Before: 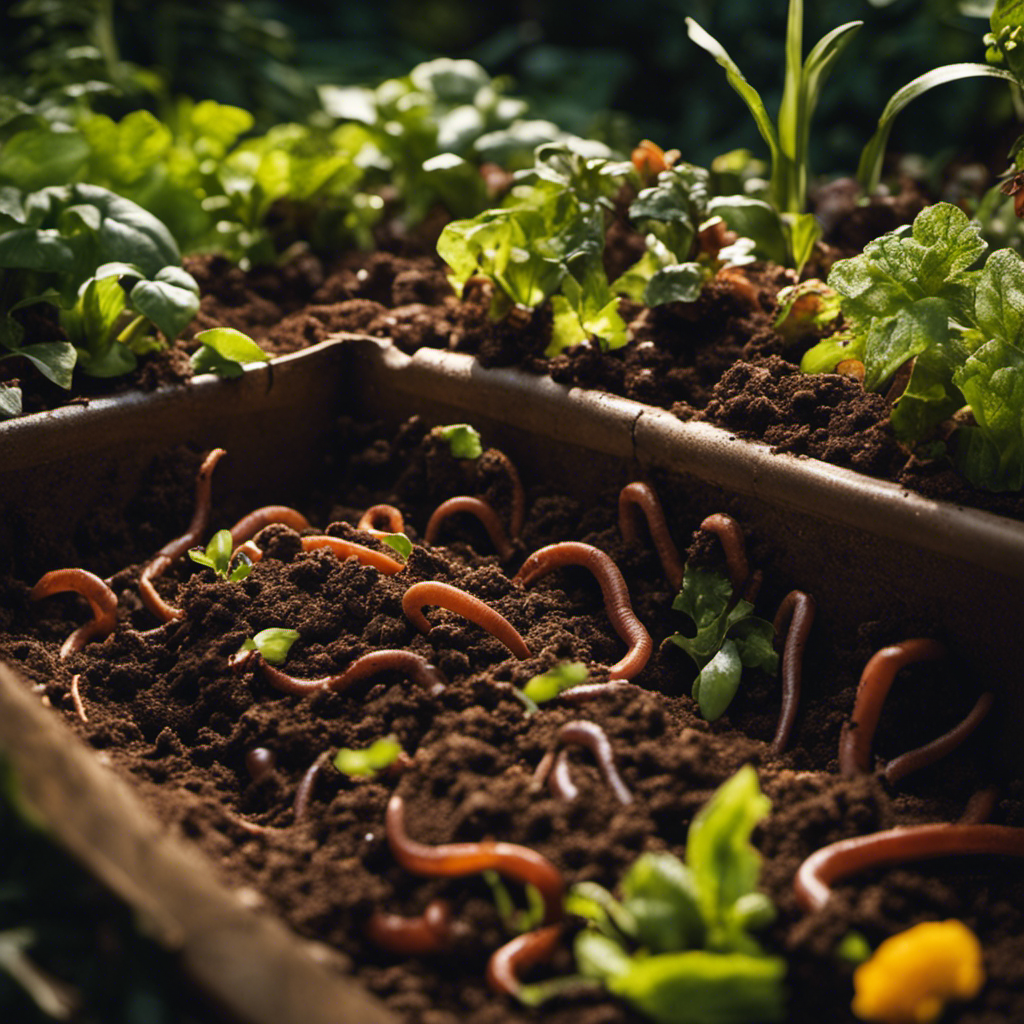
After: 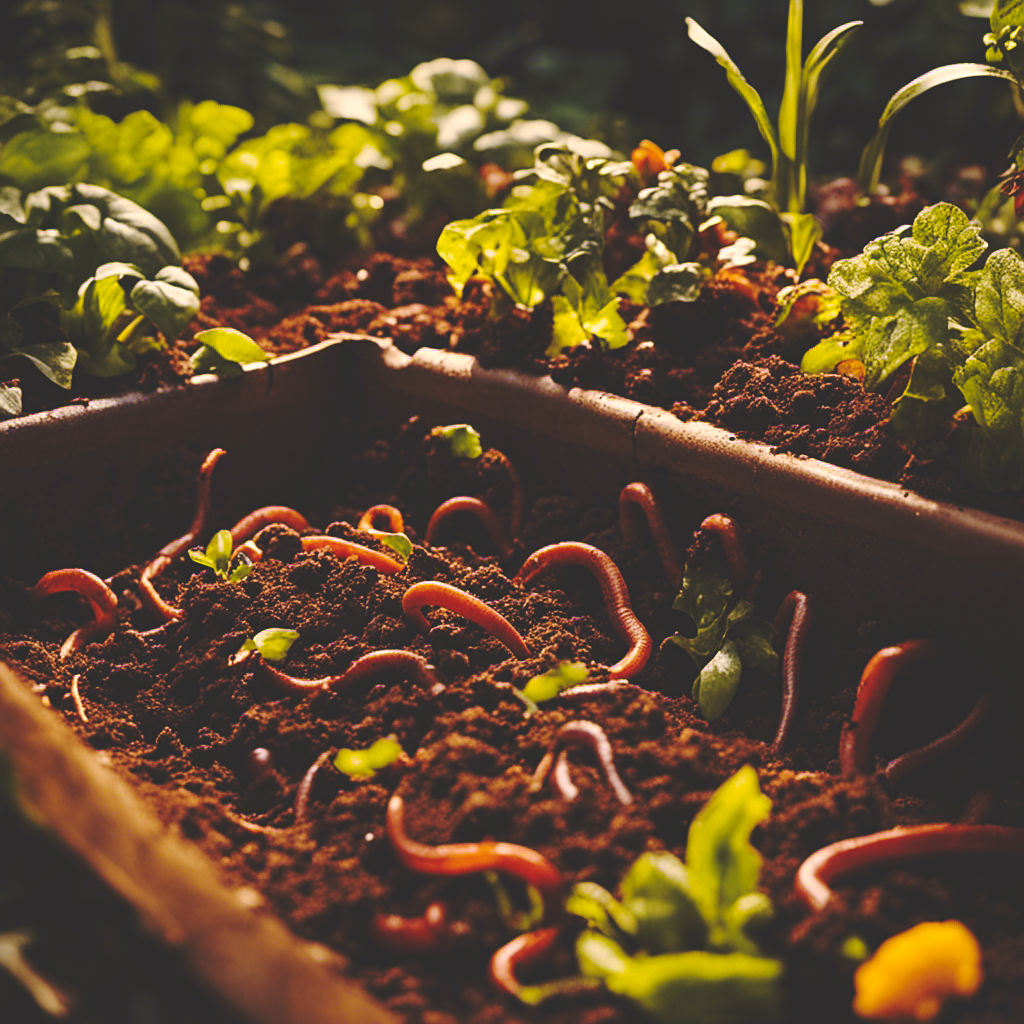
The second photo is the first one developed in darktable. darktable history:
base curve: curves: ch0 [(0, 0.024) (0.055, 0.065) (0.121, 0.166) (0.236, 0.319) (0.693, 0.726) (1, 1)], preserve colors none
sharpen: on, module defaults
color balance rgb: power › chroma 1.541%, power › hue 27.67°, highlights gain › chroma 3.712%, highlights gain › hue 58.43°, perceptual saturation grading › global saturation 19.861%
